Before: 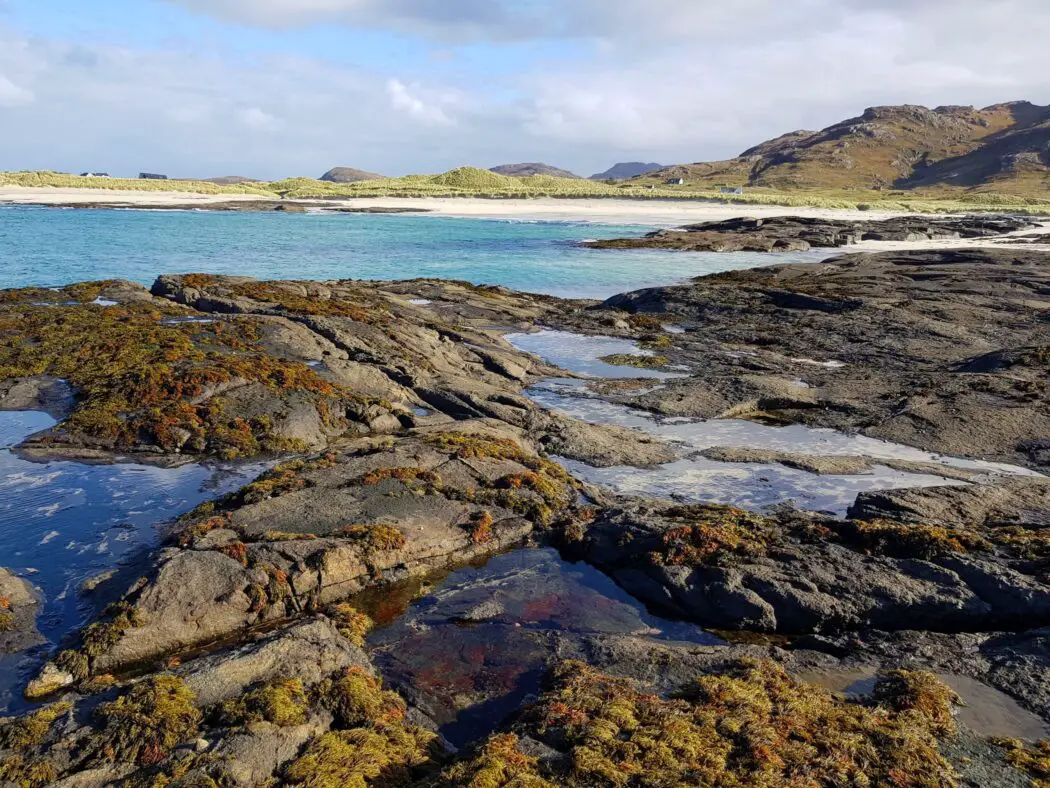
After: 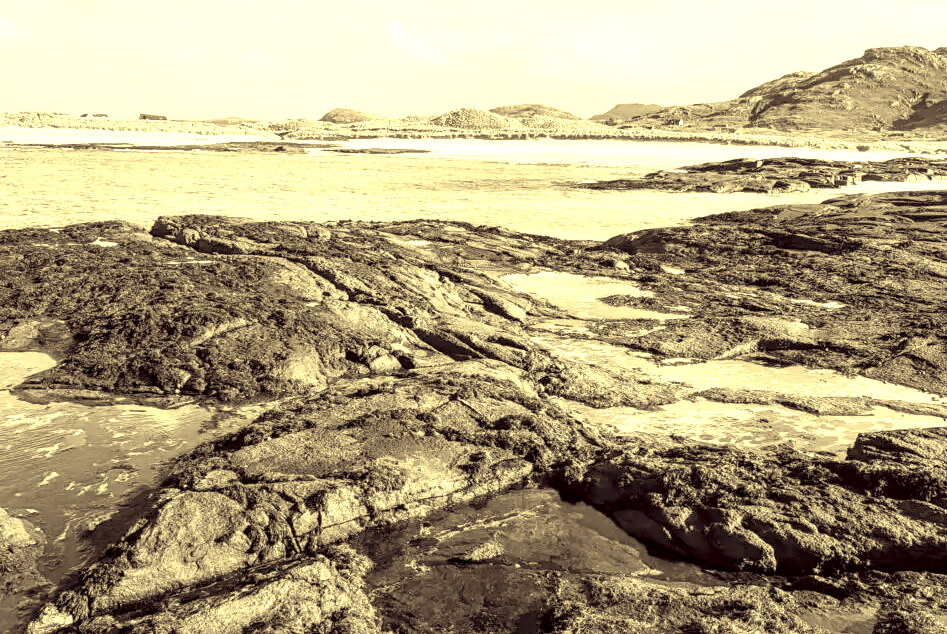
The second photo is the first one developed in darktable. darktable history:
white balance: red 0.984, blue 1.059
crop: top 7.49%, right 9.717%, bottom 11.943%
color correction: highlights a* -0.482, highlights b* 40, shadows a* 9.8, shadows b* -0.161
levels: levels [0.016, 0.484, 0.953]
color calibration: output gray [0.22, 0.42, 0.37, 0], gray › normalize channels true, illuminant same as pipeline (D50), adaptation XYZ, x 0.346, y 0.359, gamut compression 0
local contrast: detail 142%
exposure: exposure 1.25 EV, compensate exposure bias true, compensate highlight preservation false
